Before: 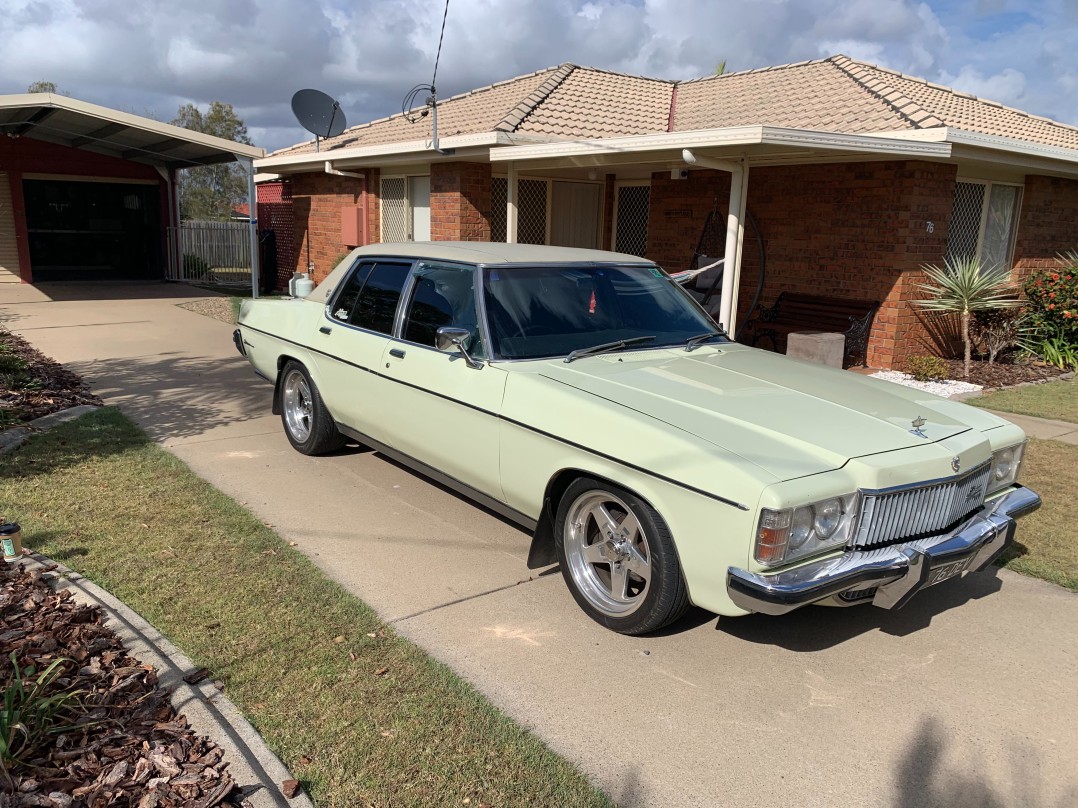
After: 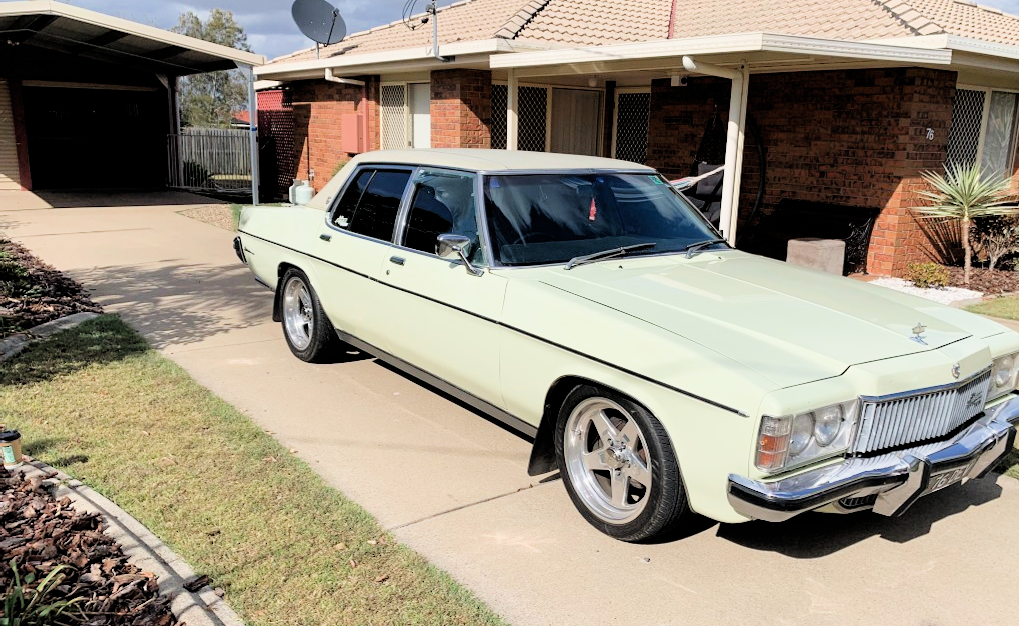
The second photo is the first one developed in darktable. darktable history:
filmic rgb: black relative exposure -4.4 EV, white relative exposure 5.02 EV, hardness 2.2, latitude 39.32%, contrast 1.151, highlights saturation mix 10.7%, shadows ↔ highlights balance 0.851%, add noise in highlights 0.001, preserve chrominance max RGB, color science v3 (2019), use custom middle-gray values true, contrast in highlights soft
crop and rotate: angle 0.028°, top 11.576%, right 5.458%, bottom 10.993%
exposure: exposure 1.148 EV, compensate highlight preservation false
